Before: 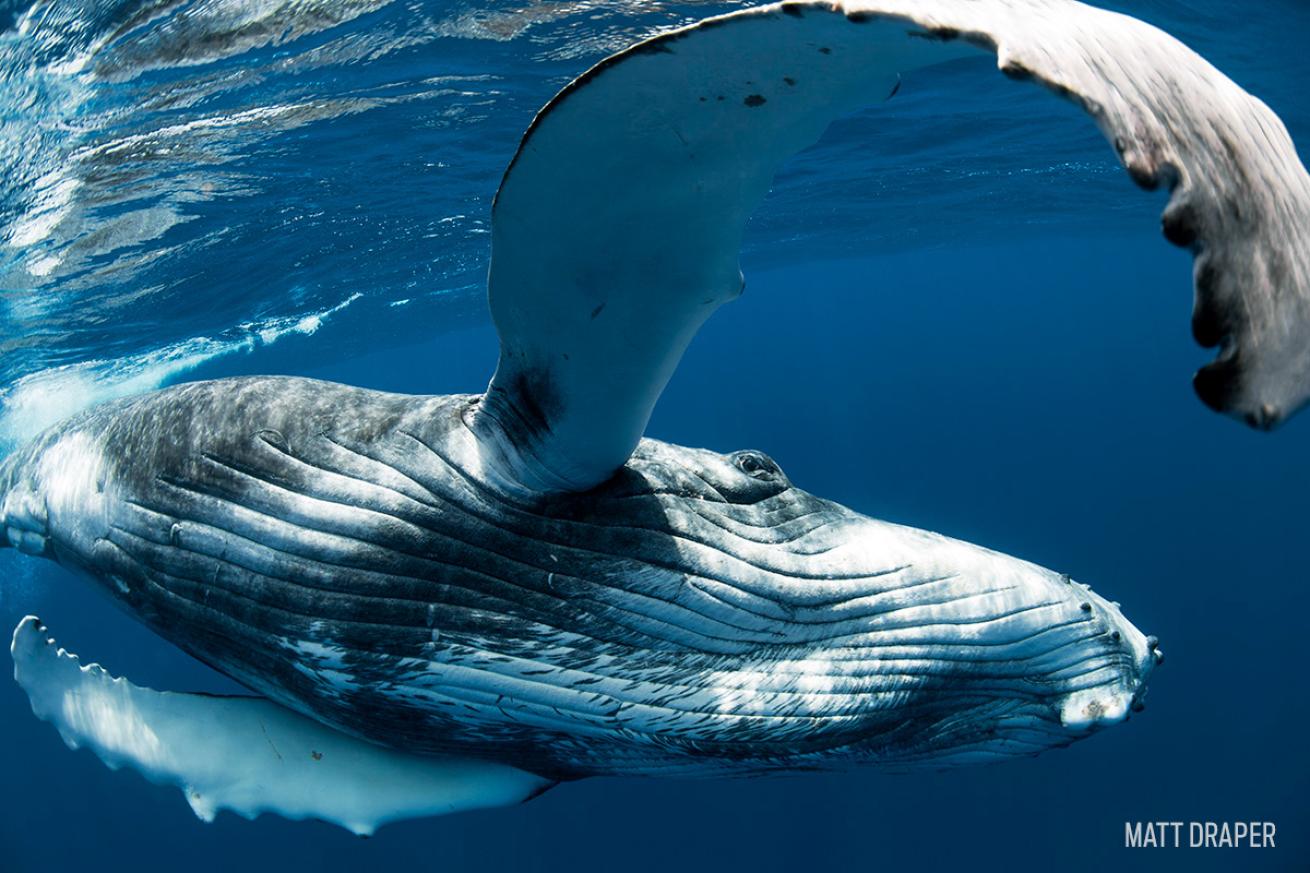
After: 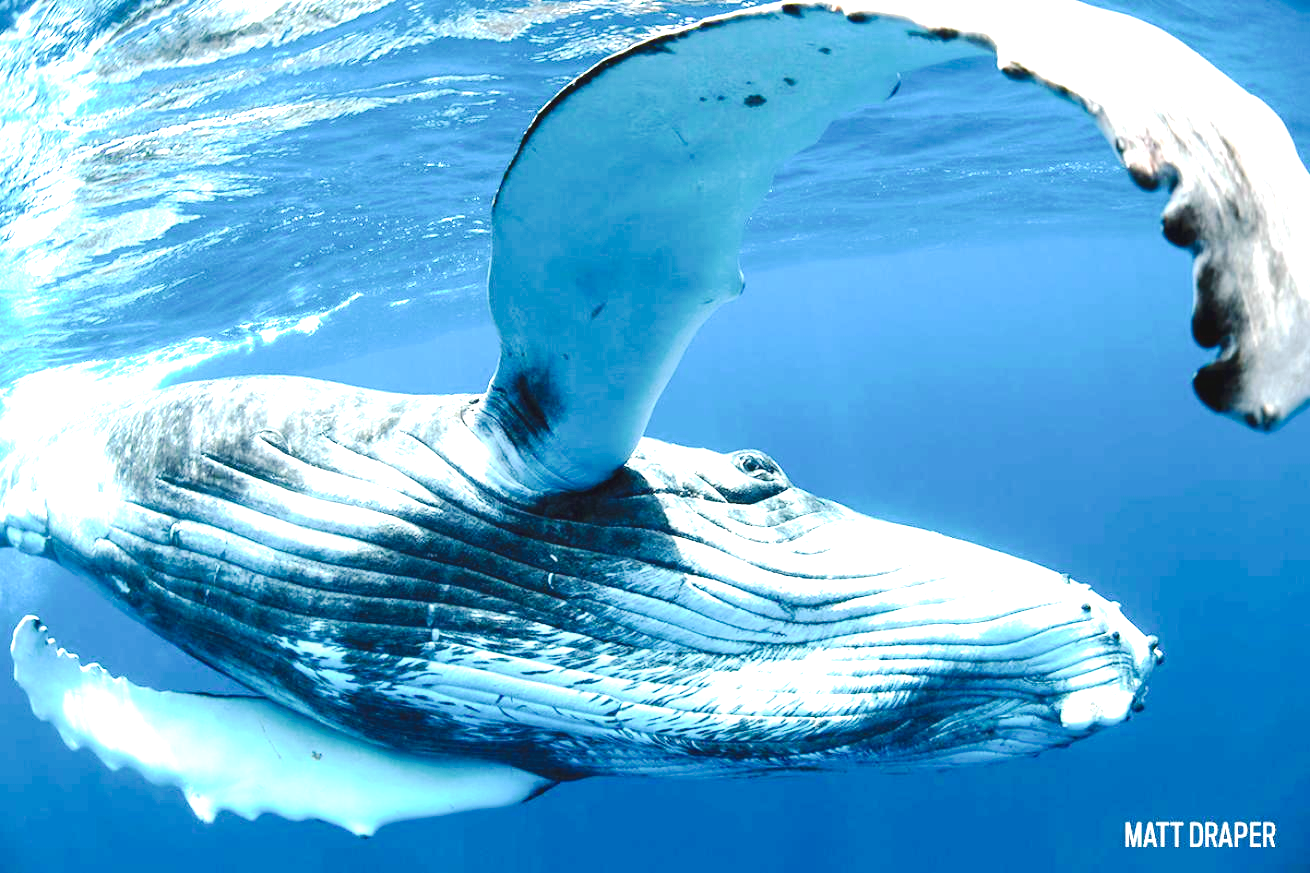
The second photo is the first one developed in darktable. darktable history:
exposure: black level correction 0, exposure 2.099 EV, compensate exposure bias true, compensate highlight preservation false
tone curve: curves: ch0 [(0, 0) (0.003, 0.049) (0.011, 0.052) (0.025, 0.061) (0.044, 0.08) (0.069, 0.101) (0.1, 0.119) (0.136, 0.139) (0.177, 0.172) (0.224, 0.222) (0.277, 0.292) (0.335, 0.367) (0.399, 0.444) (0.468, 0.538) (0.543, 0.623) (0.623, 0.713) (0.709, 0.784) (0.801, 0.844) (0.898, 0.916) (1, 1)], preserve colors none
